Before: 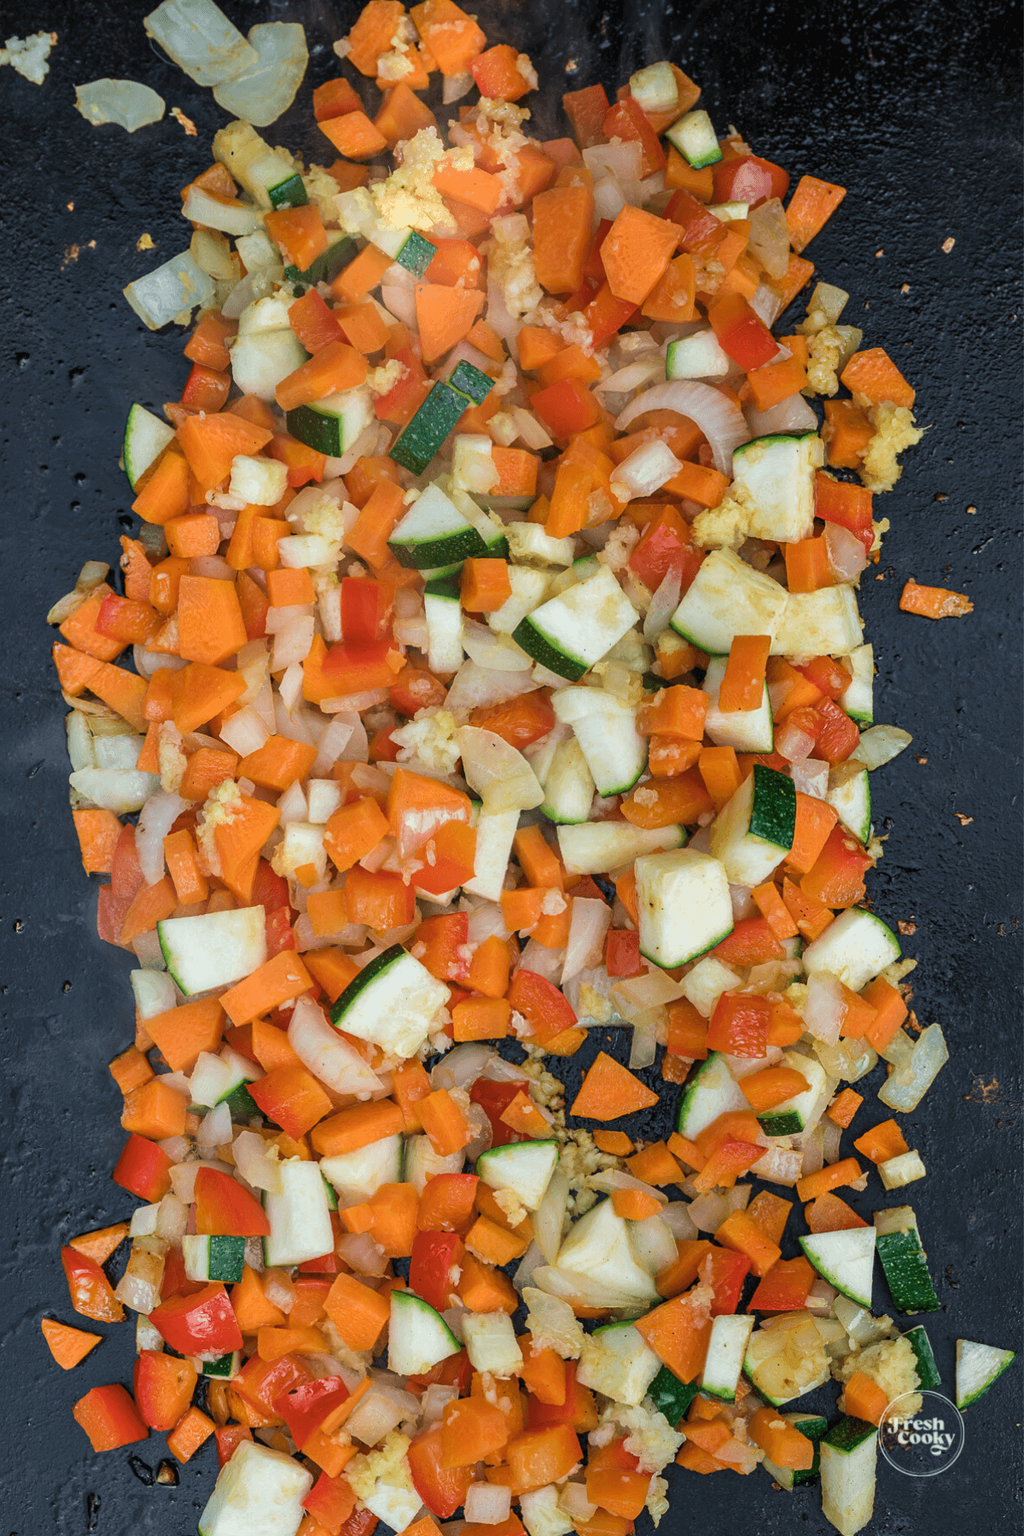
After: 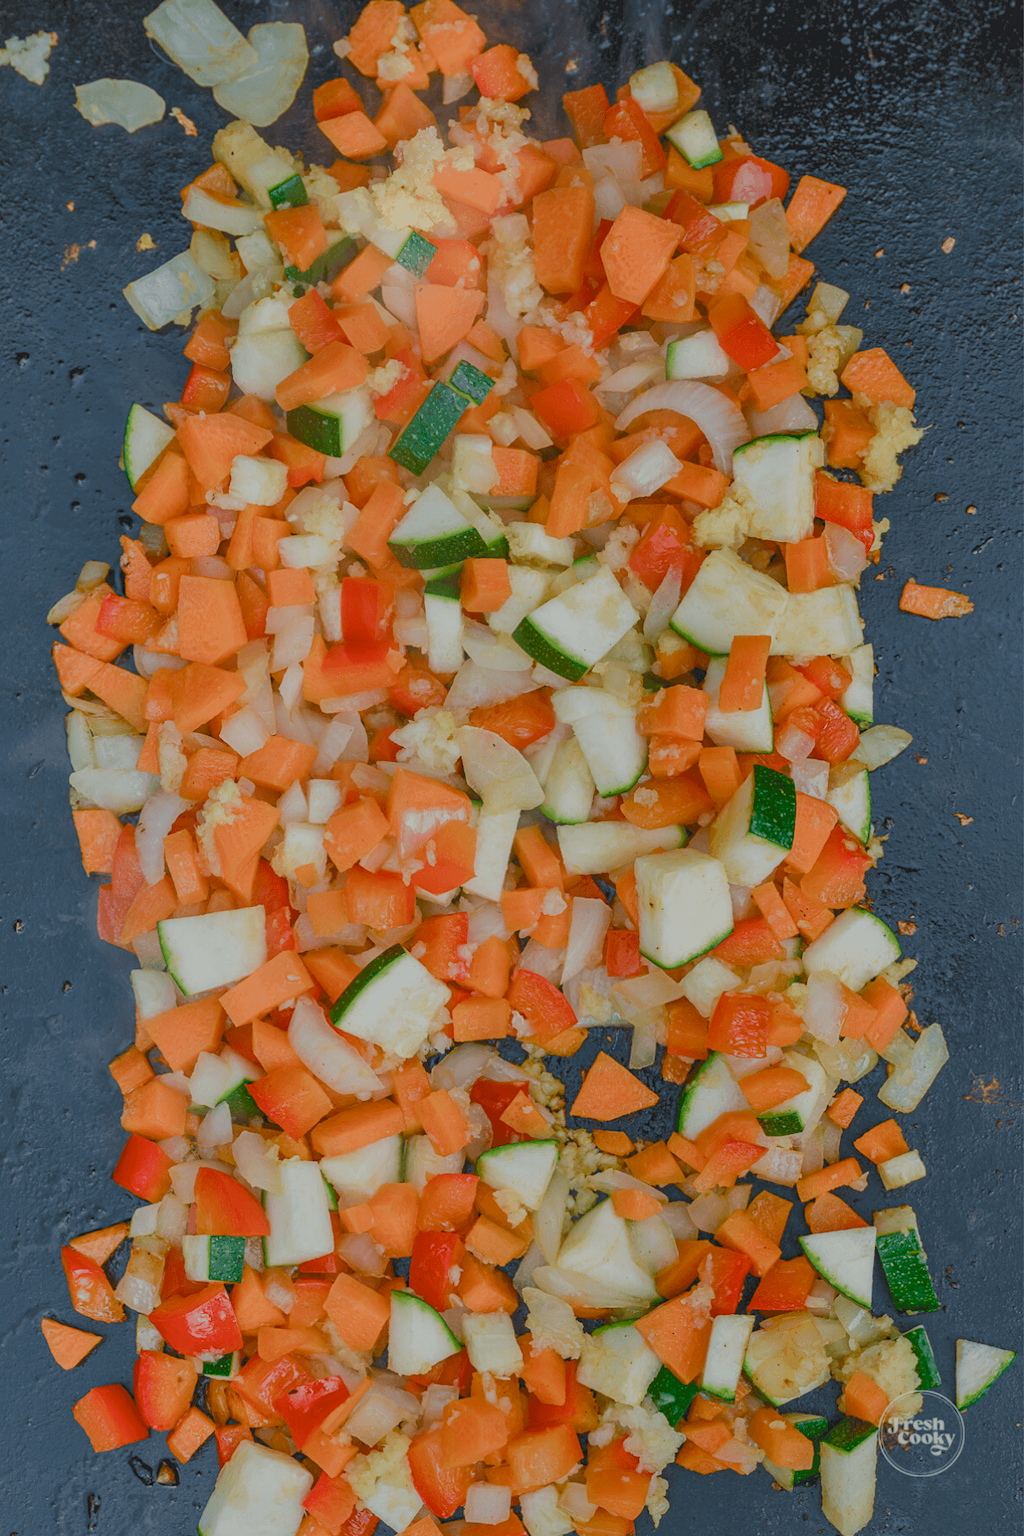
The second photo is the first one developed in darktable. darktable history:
shadows and highlights: on, module defaults
color balance rgb: shadows lift › chroma 1%, shadows lift › hue 113°, highlights gain › chroma 0.2%, highlights gain › hue 333°, perceptual saturation grading › global saturation 20%, perceptual saturation grading › highlights -50%, perceptual saturation grading › shadows 25%, contrast -30%
